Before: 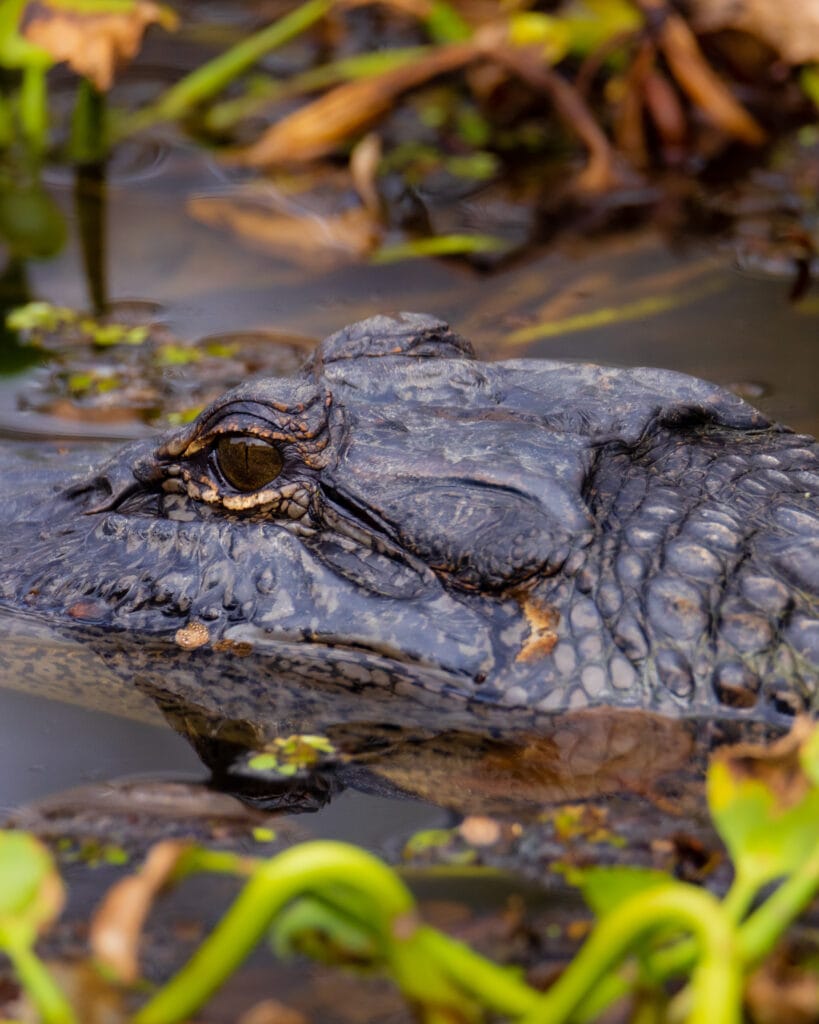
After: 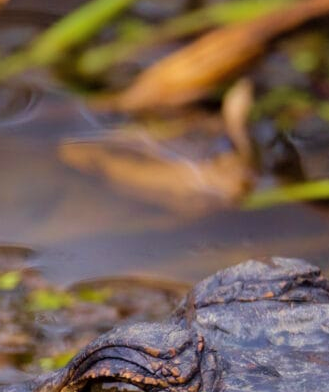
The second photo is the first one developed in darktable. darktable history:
shadows and highlights: shadows 59.68, highlights -60.18, soften with gaussian
crop: left 15.657%, top 5.446%, right 44.149%, bottom 56.242%
velvia: on, module defaults
